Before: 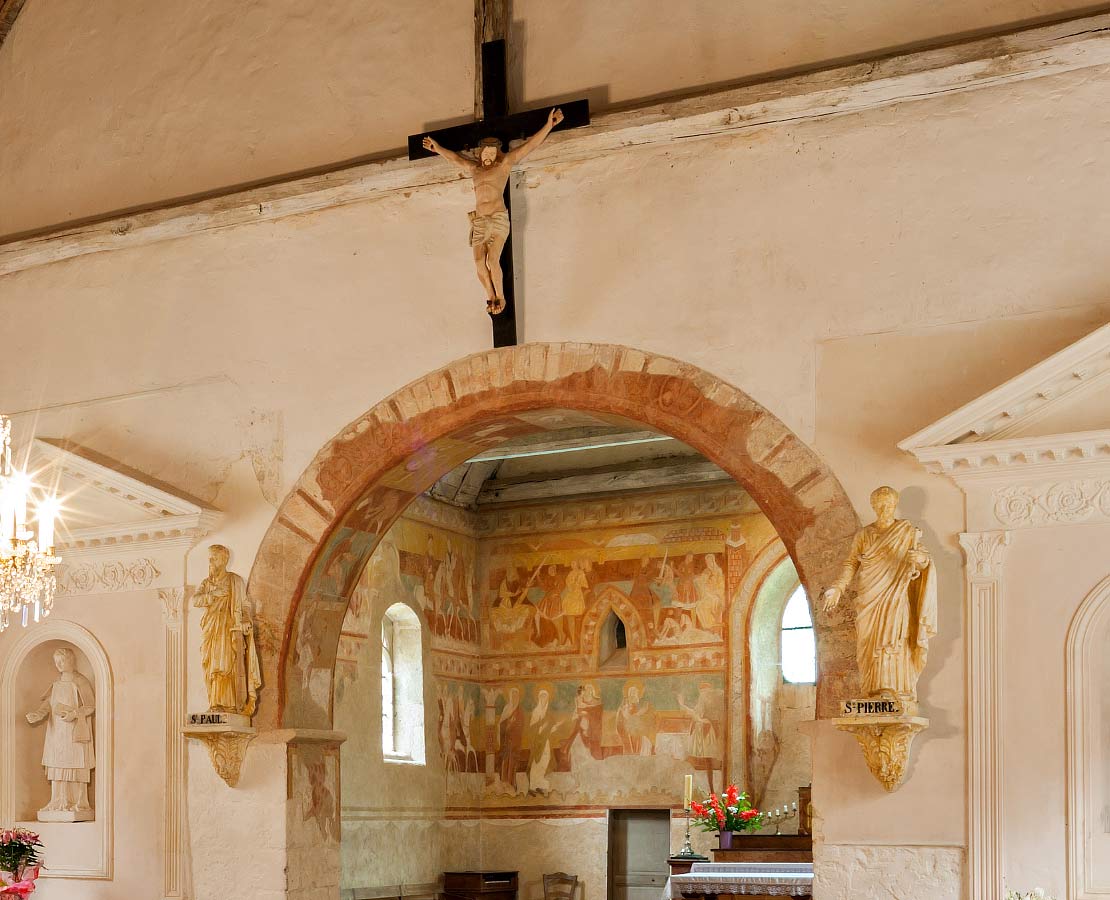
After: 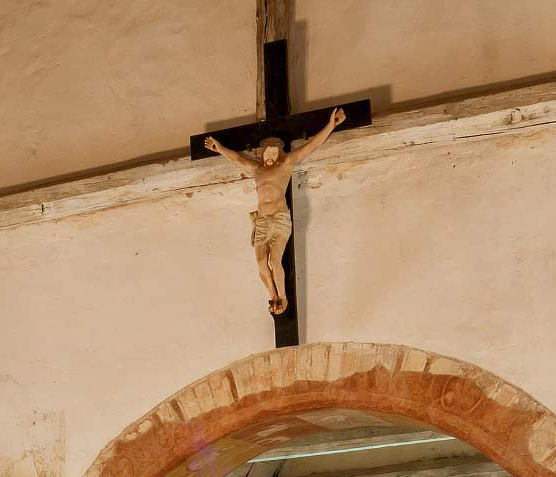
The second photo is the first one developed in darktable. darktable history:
tone equalizer: -8 EV -0.006 EV, -7 EV 0.038 EV, -6 EV -0.005 EV, -5 EV 0.007 EV, -4 EV -0.037 EV, -3 EV -0.238 EV, -2 EV -0.68 EV, -1 EV -0.997 EV, +0 EV -0.946 EV, mask exposure compensation -0.497 EV
exposure: black level correction 0, exposure 1.001 EV, compensate exposure bias true, compensate highlight preservation false
crop: left 19.65%, right 30.223%, bottom 46.772%
local contrast: mode bilateral grid, contrast 21, coarseness 49, detail 120%, midtone range 0.2
